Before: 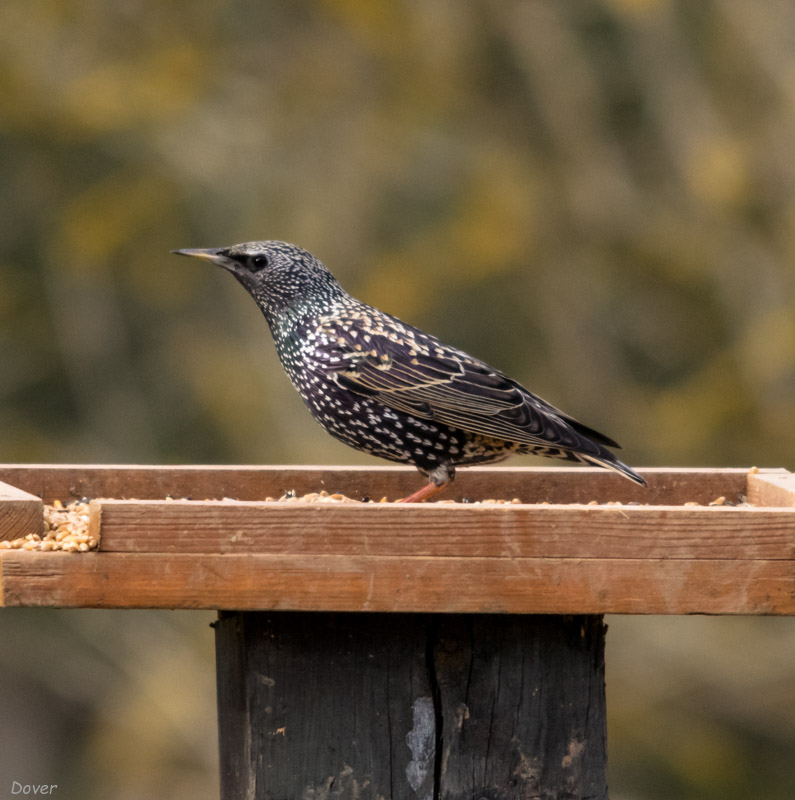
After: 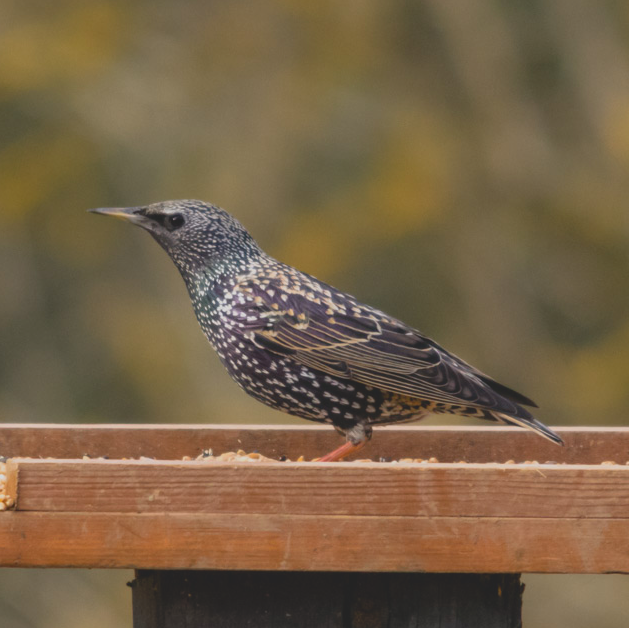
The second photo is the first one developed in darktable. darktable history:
contrast brightness saturation: contrast -0.277
crop and rotate: left 10.452%, top 5.155%, right 10.348%, bottom 16.242%
